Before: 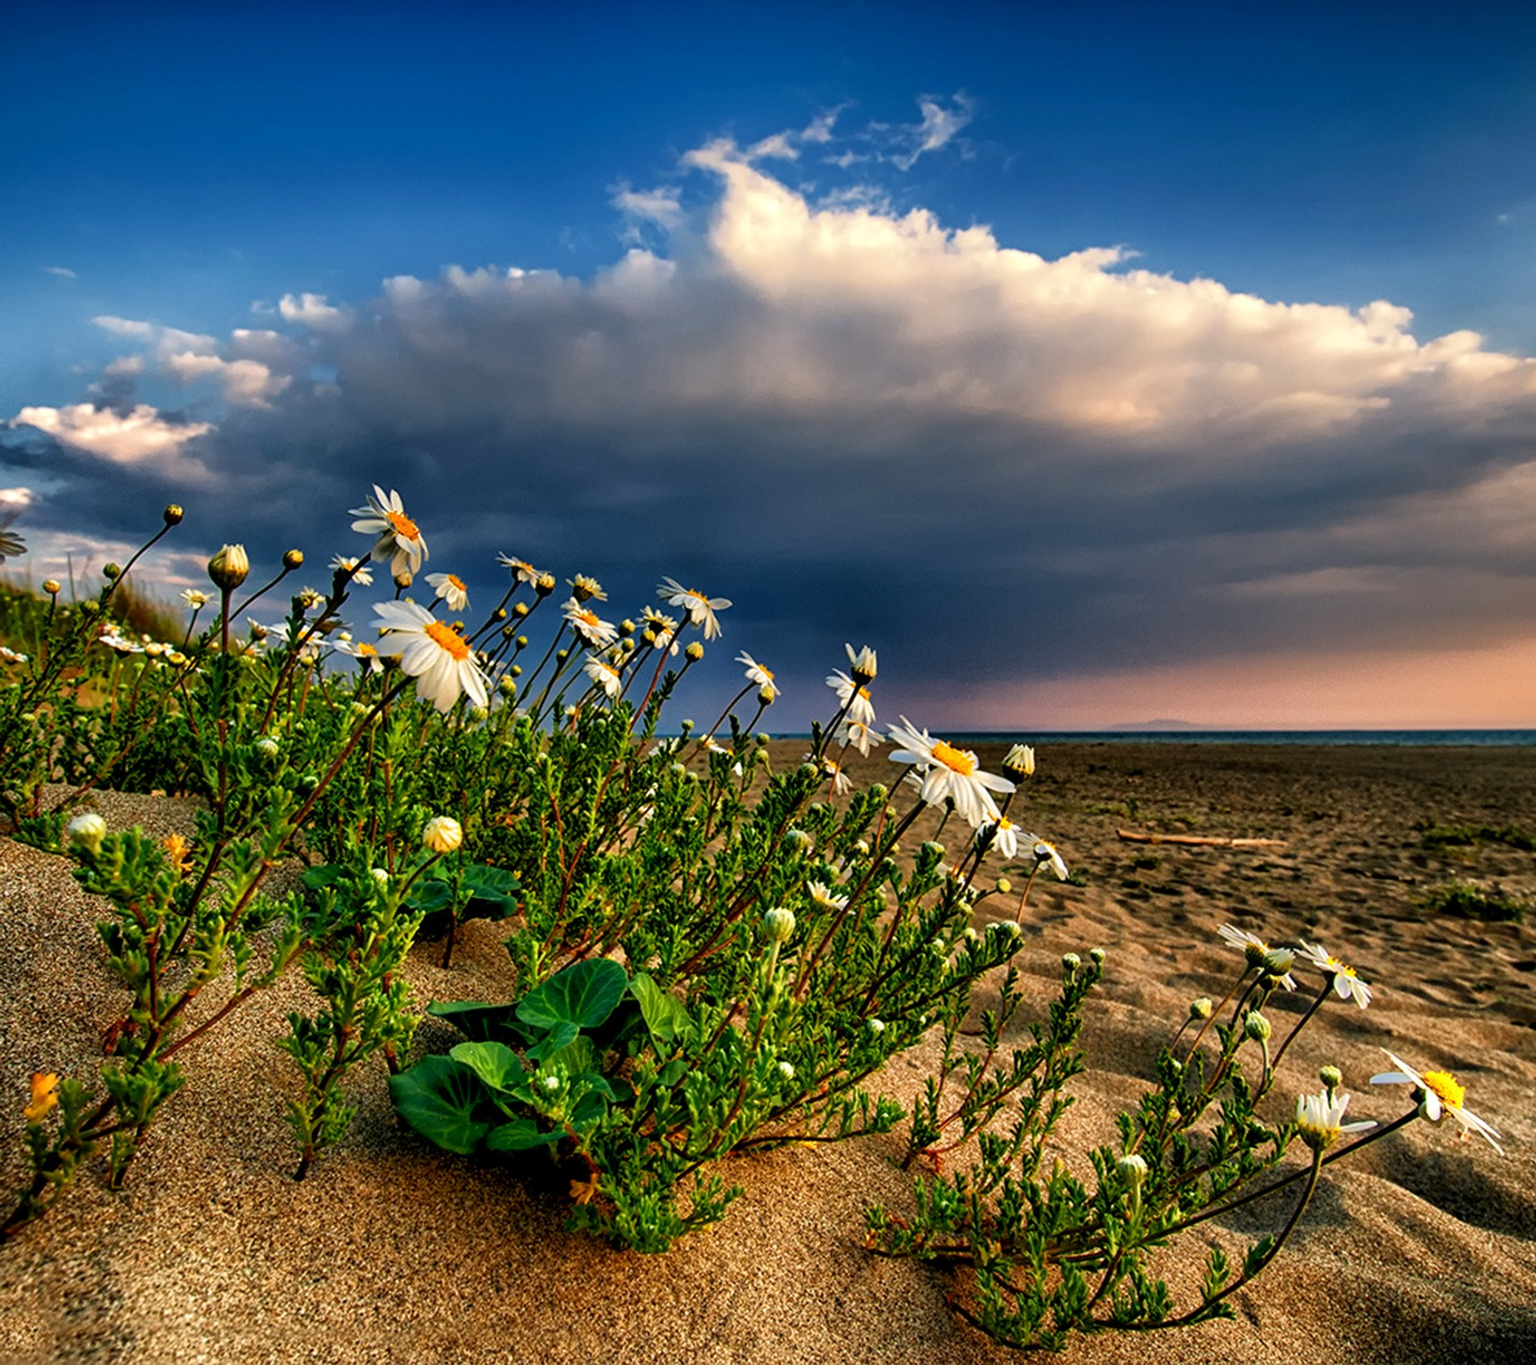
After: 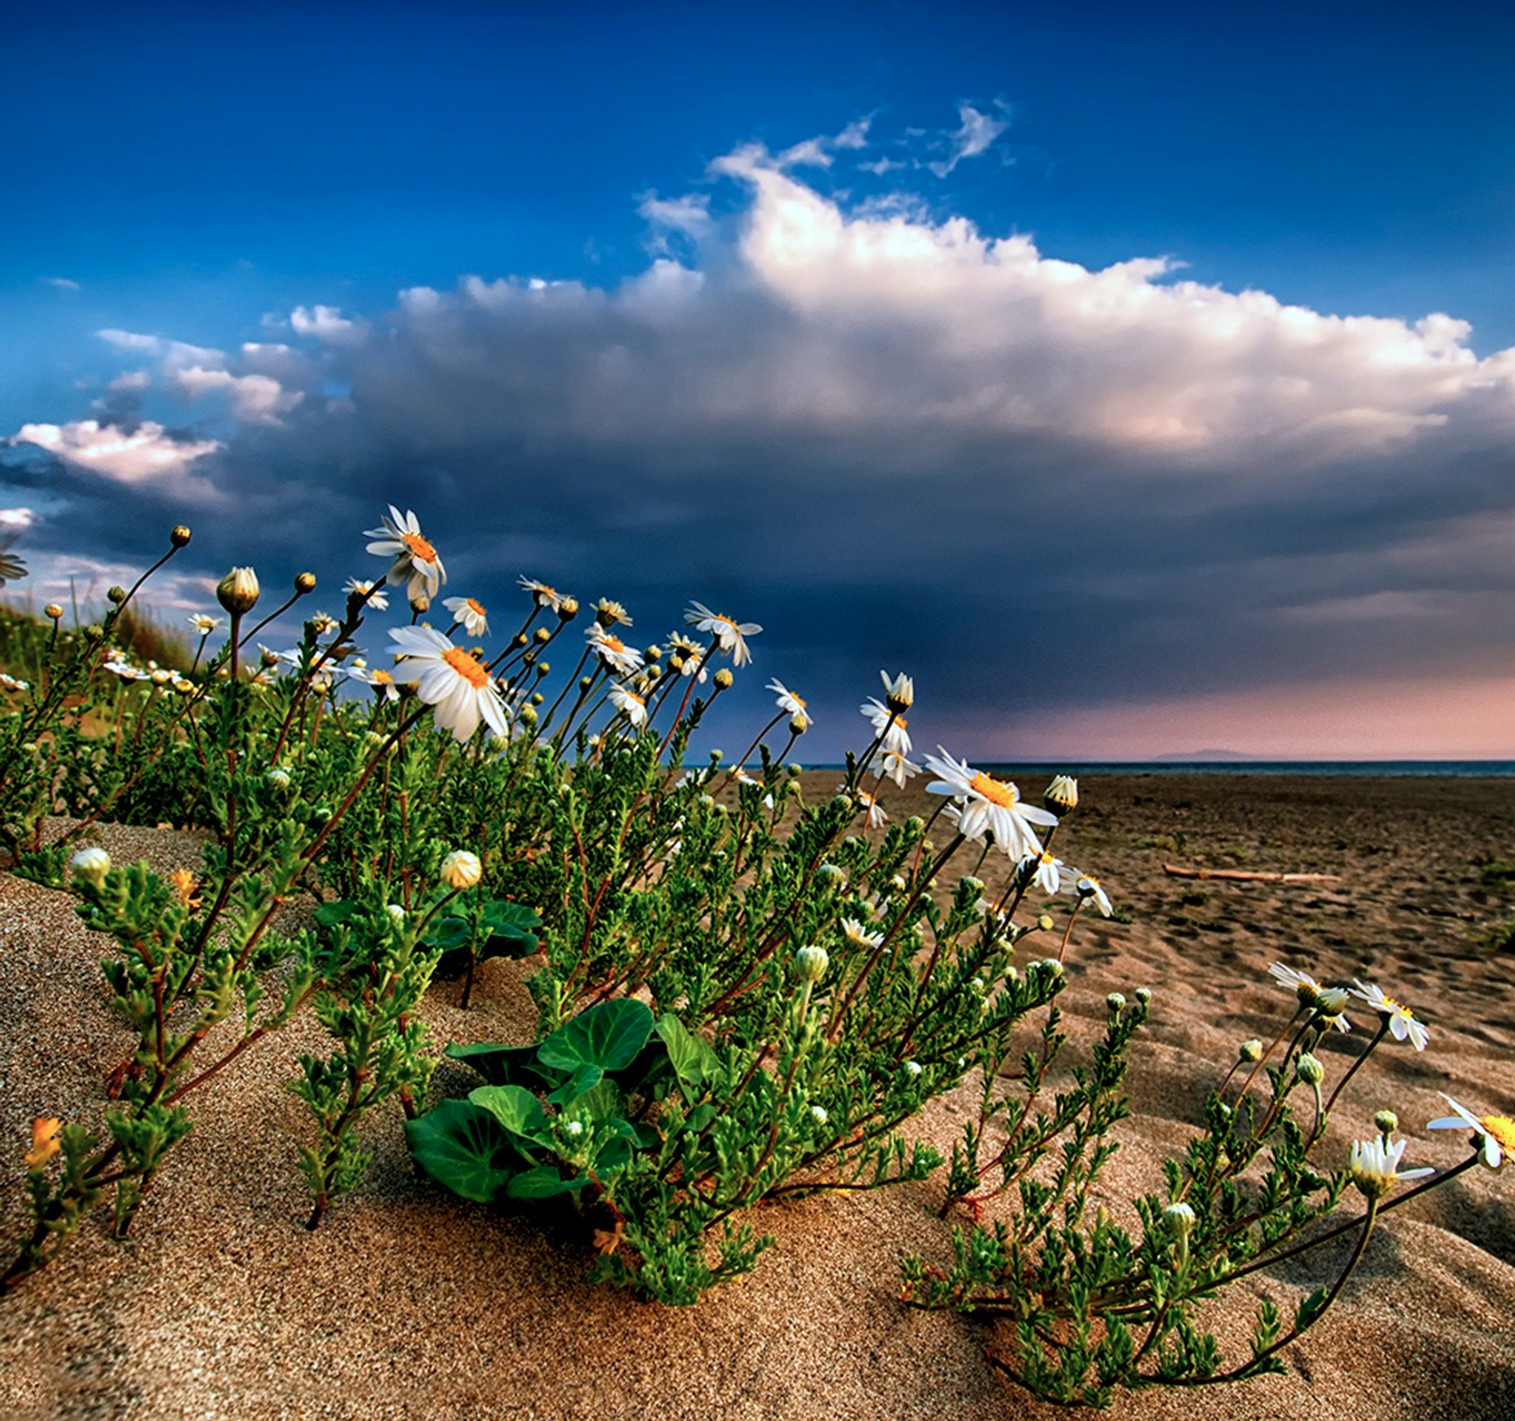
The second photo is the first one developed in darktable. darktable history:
color correction: highlights a* -2.1, highlights b* -18.5
crop and rotate: left 0%, right 5.274%
